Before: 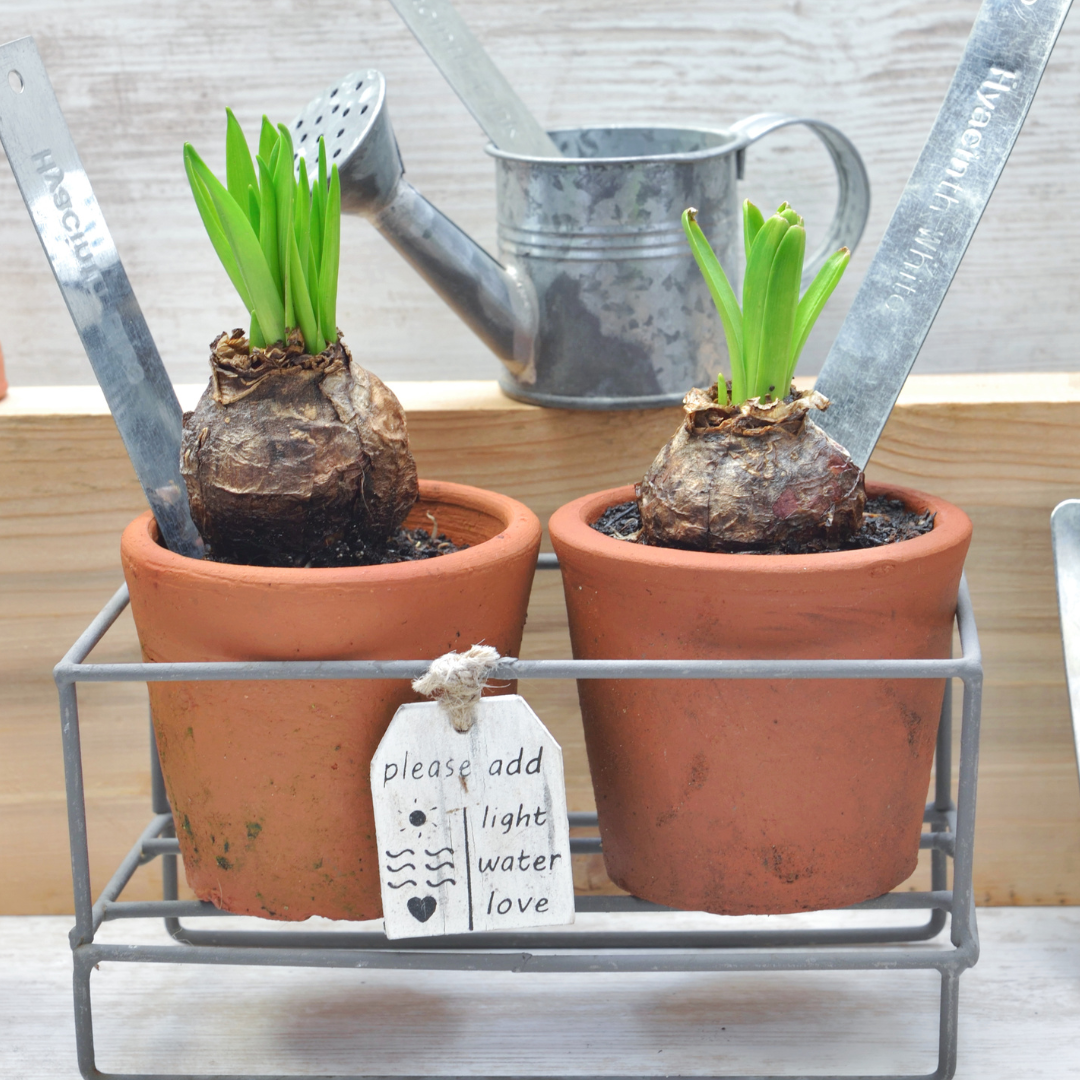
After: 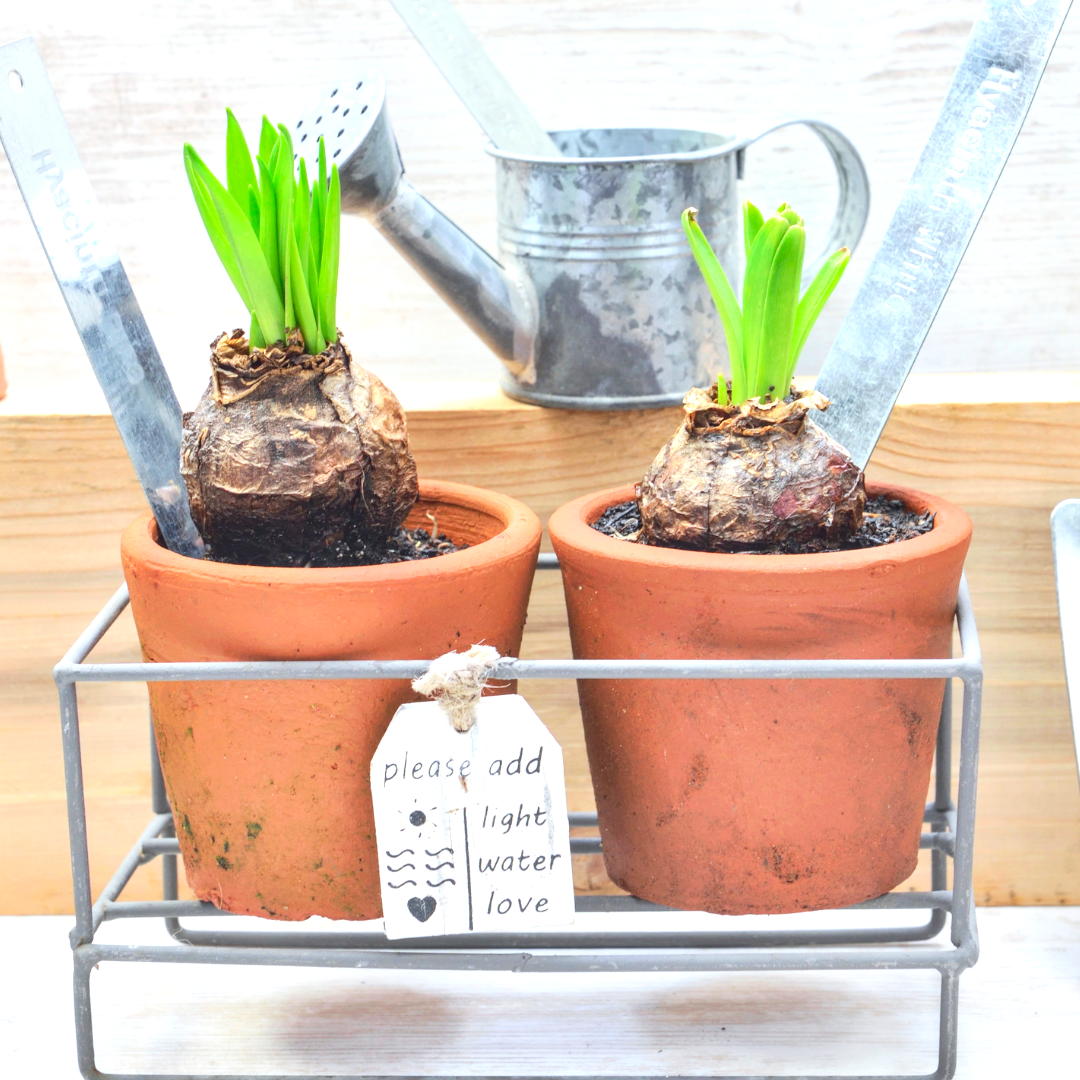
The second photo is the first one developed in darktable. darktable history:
contrast brightness saturation: contrast 0.201, brightness 0.162, saturation 0.226
local contrast: on, module defaults
exposure: black level correction 0.001, exposure 0.499 EV, compensate exposure bias true, compensate highlight preservation false
